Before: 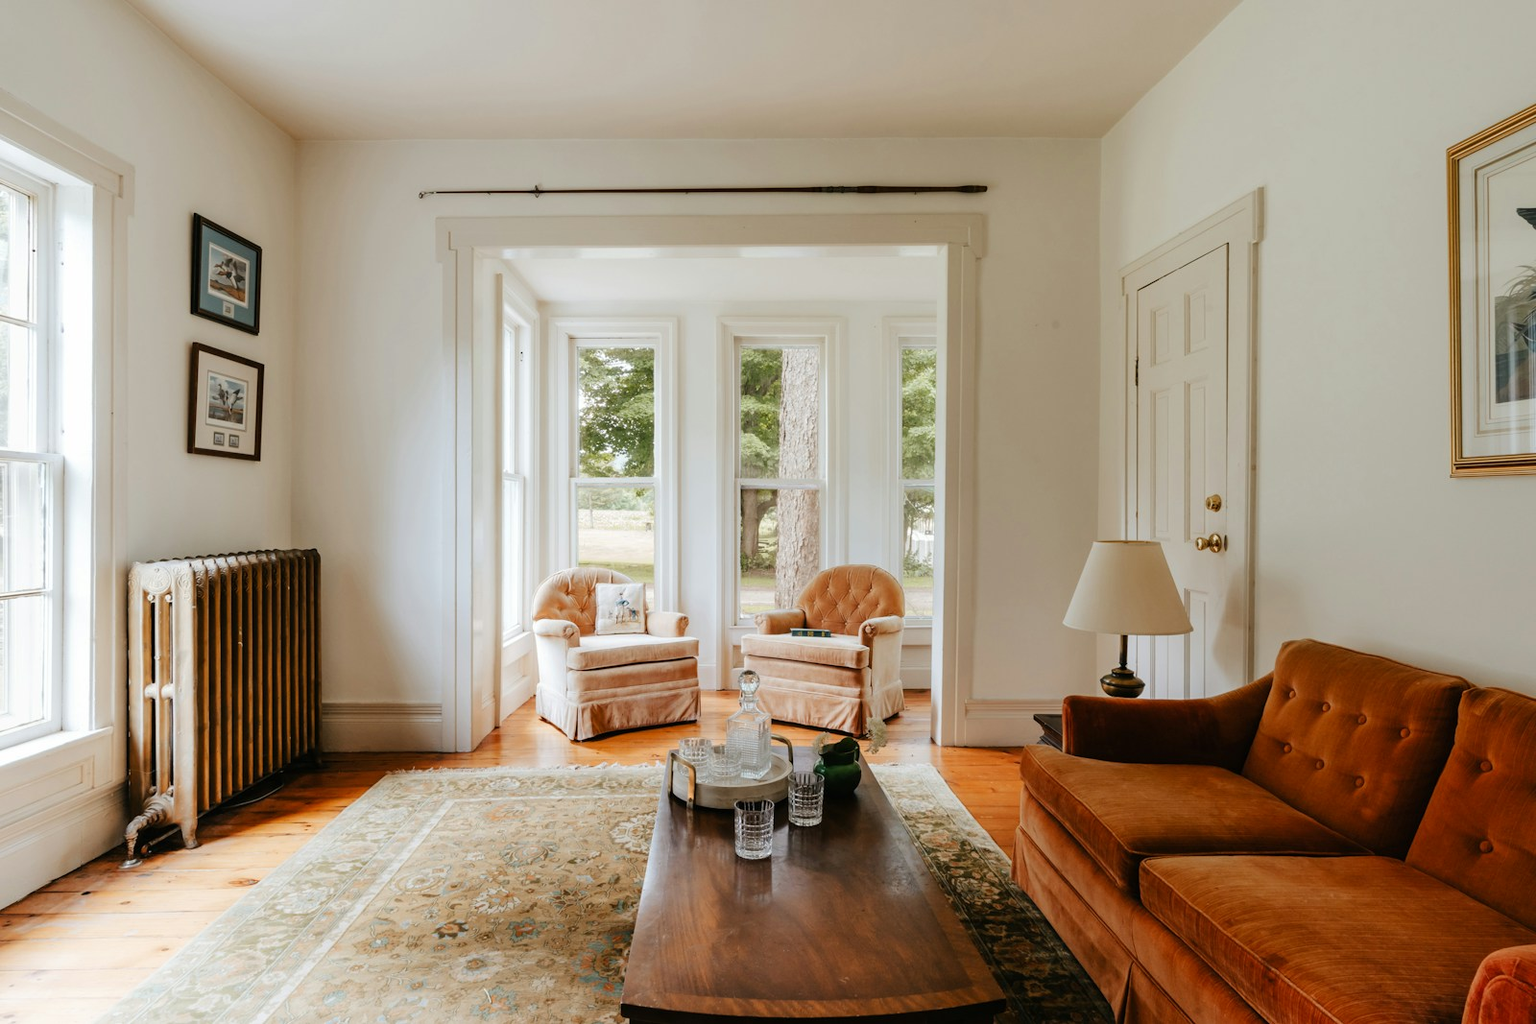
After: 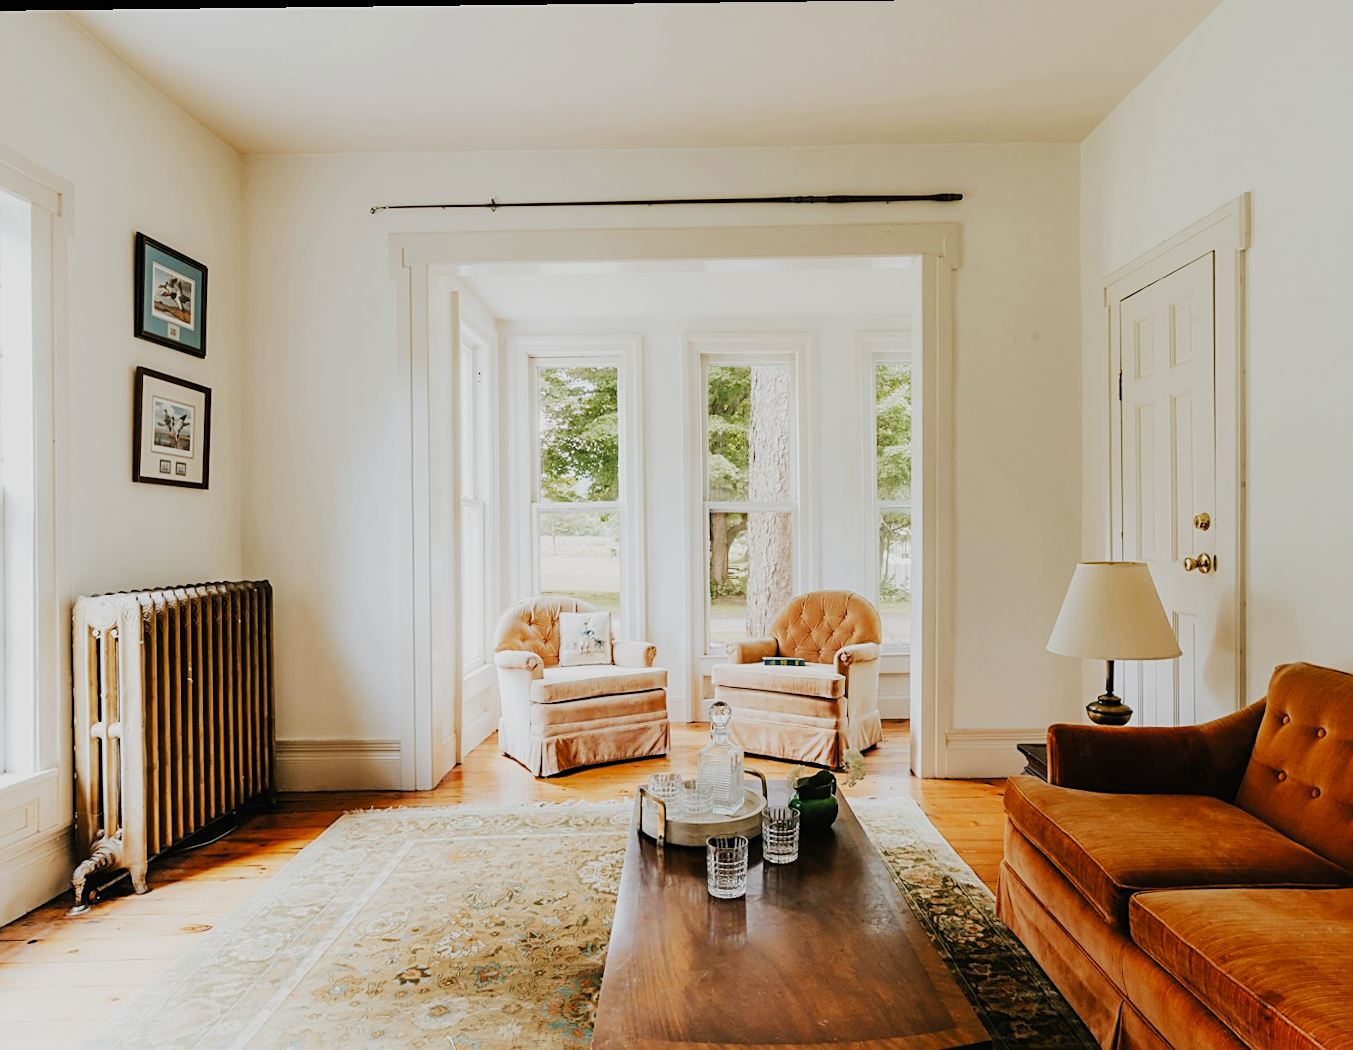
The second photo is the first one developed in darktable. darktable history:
crop and rotate: angle 0.66°, left 4.248%, top 0.585%, right 11.785%, bottom 2.633%
filmic rgb: black relative exposure -7.65 EV, white relative exposure 4.56 EV, threshold 3.05 EV, hardness 3.61, contrast 1.057, preserve chrominance no, color science v5 (2021), contrast in shadows safe, contrast in highlights safe, enable highlight reconstruction true
sharpen: on, module defaults
exposure: black level correction -0.002, exposure 0.533 EV, compensate exposure bias true, compensate highlight preservation false
velvia: on, module defaults
